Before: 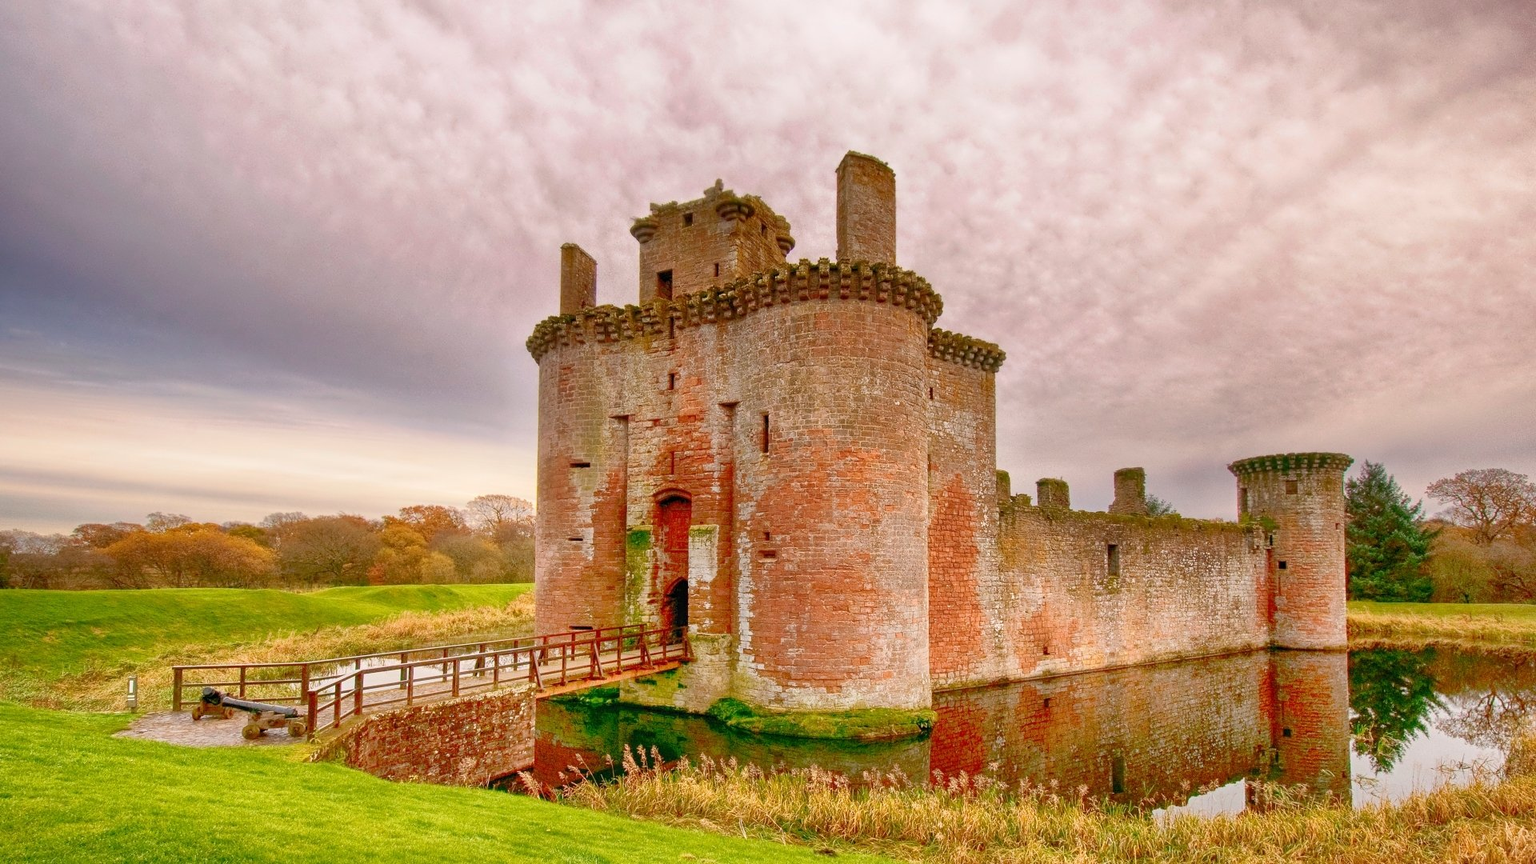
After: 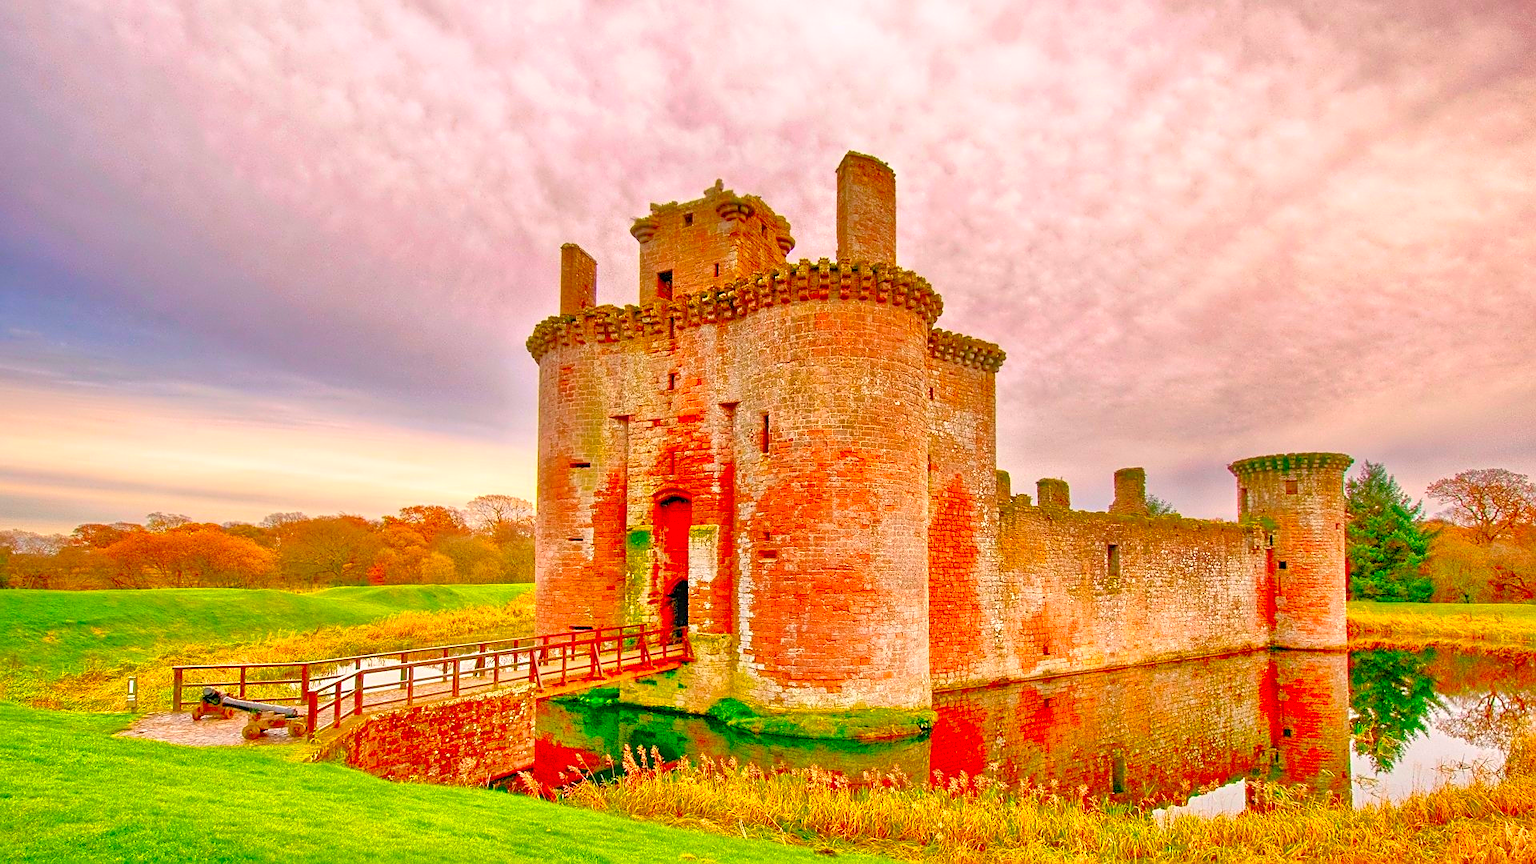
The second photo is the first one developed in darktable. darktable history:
sharpen: on, module defaults
exposure: exposure 0.15 EV, compensate highlight preservation false
tone equalizer: -7 EV 0.15 EV, -6 EV 0.6 EV, -5 EV 1.15 EV, -4 EV 1.33 EV, -3 EV 1.15 EV, -2 EV 0.6 EV, -1 EV 0.15 EV, mask exposure compensation -0.5 EV
color correction: saturation 1.8
